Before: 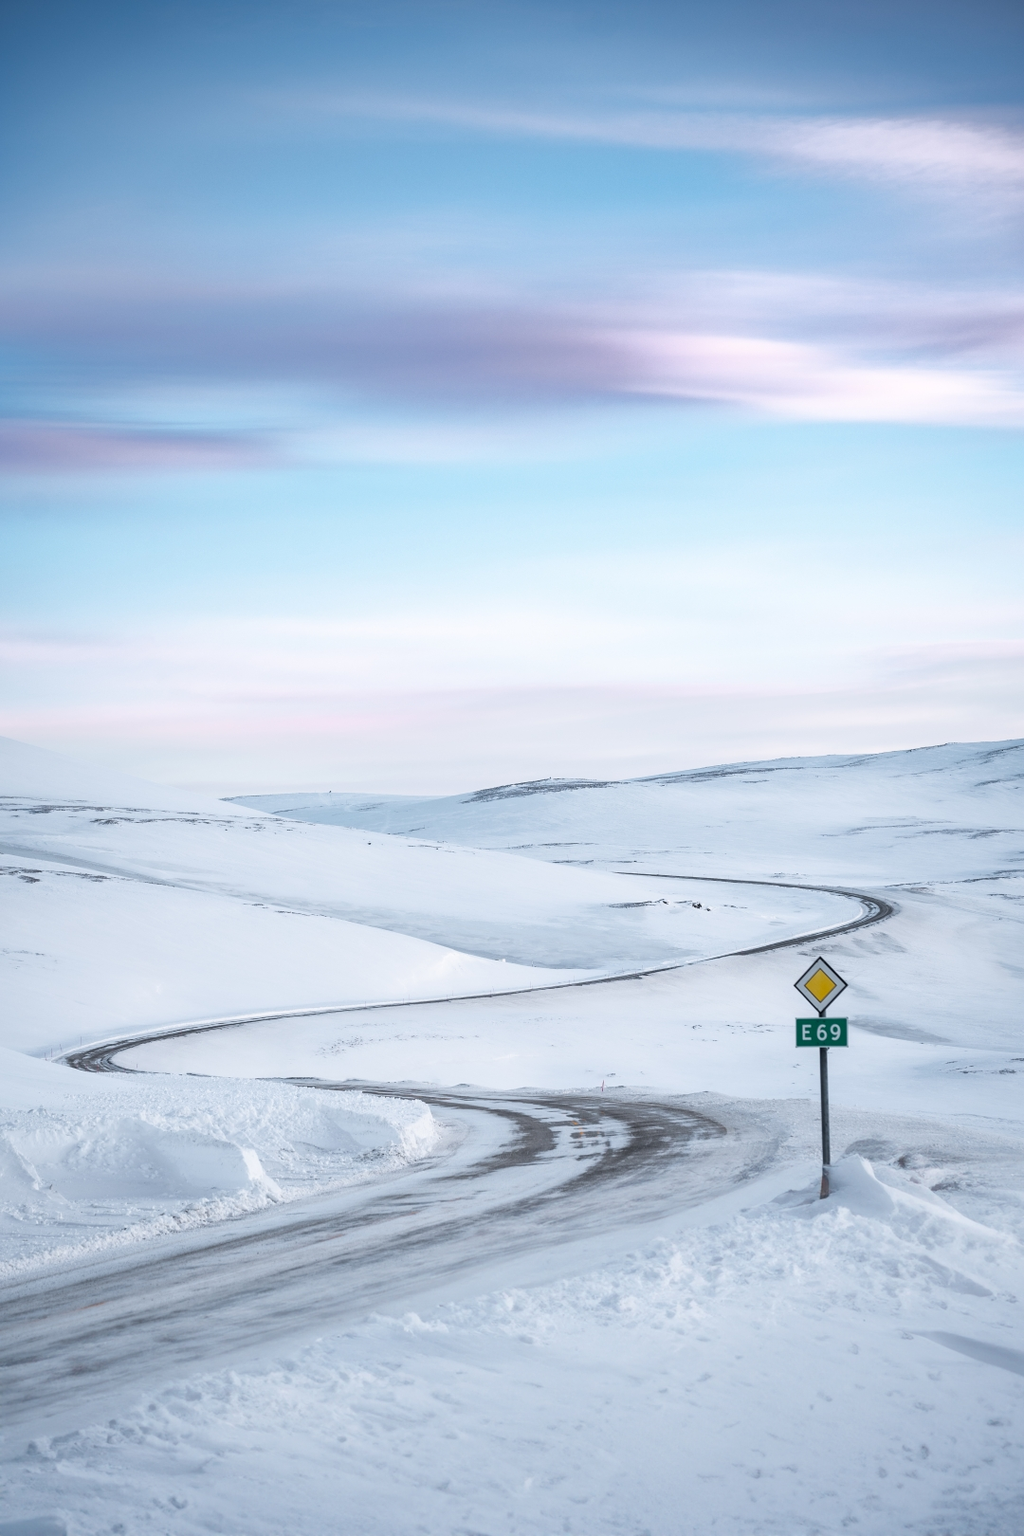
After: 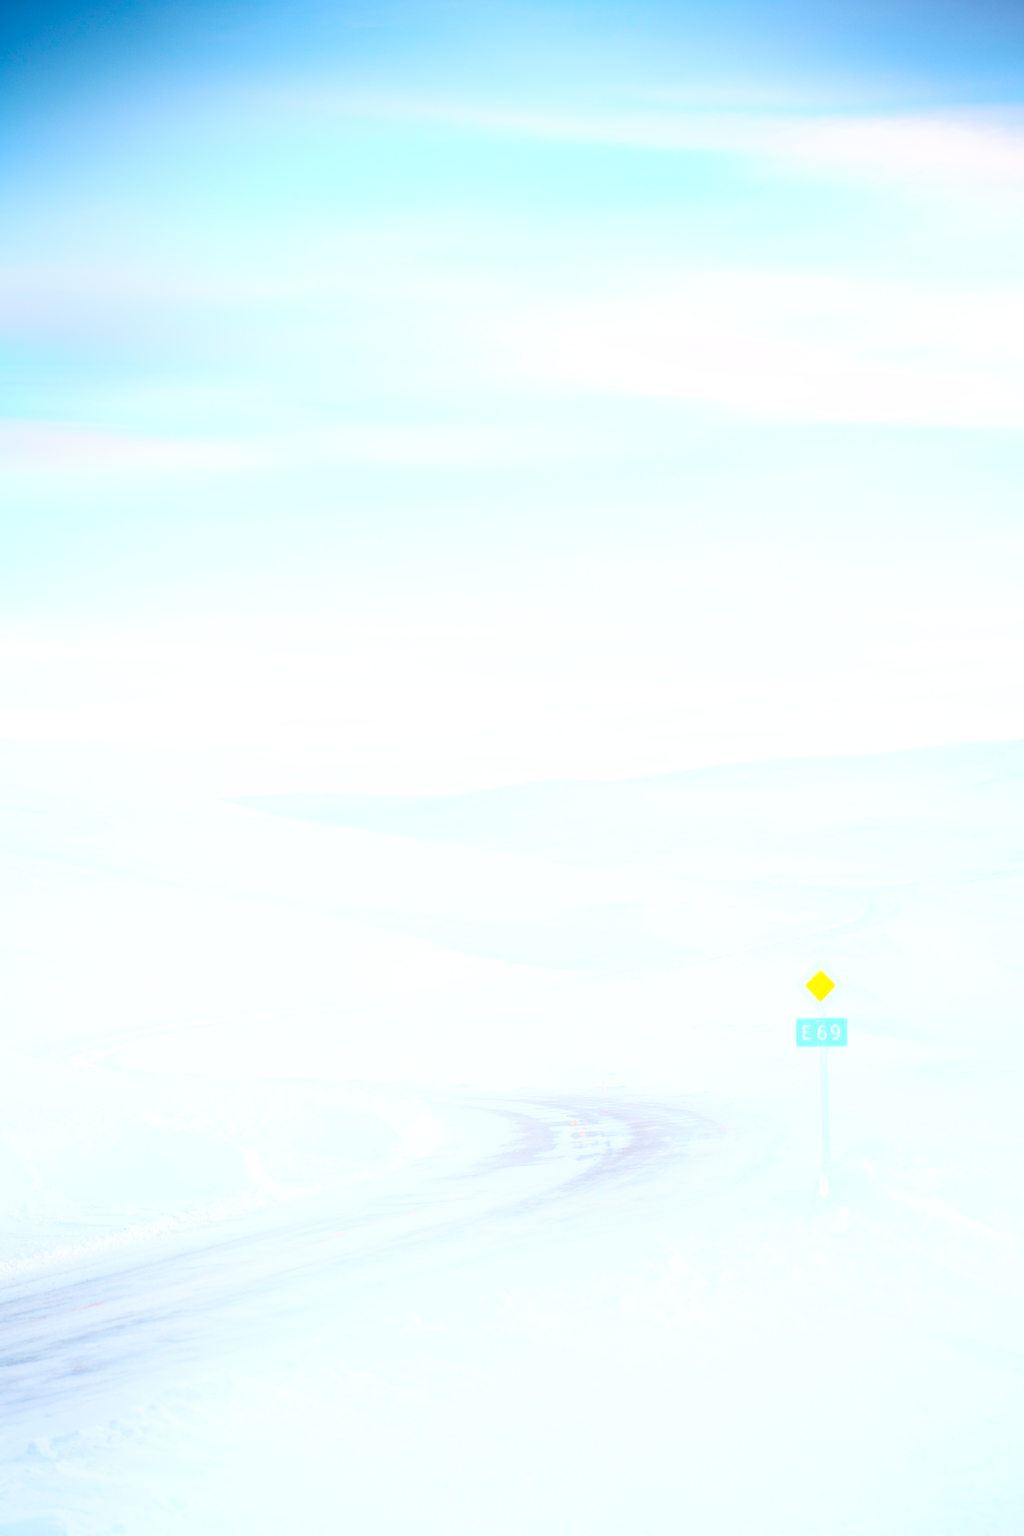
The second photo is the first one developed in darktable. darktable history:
color balance: output saturation 120%
local contrast: highlights 100%, shadows 100%, detail 120%, midtone range 0.2
bloom: on, module defaults
exposure: exposure 0.02 EV, compensate highlight preservation false
base curve: curves: ch0 [(0, 0) (0.036, 0.025) (0.121, 0.166) (0.206, 0.329) (0.605, 0.79) (1, 1)], preserve colors none
